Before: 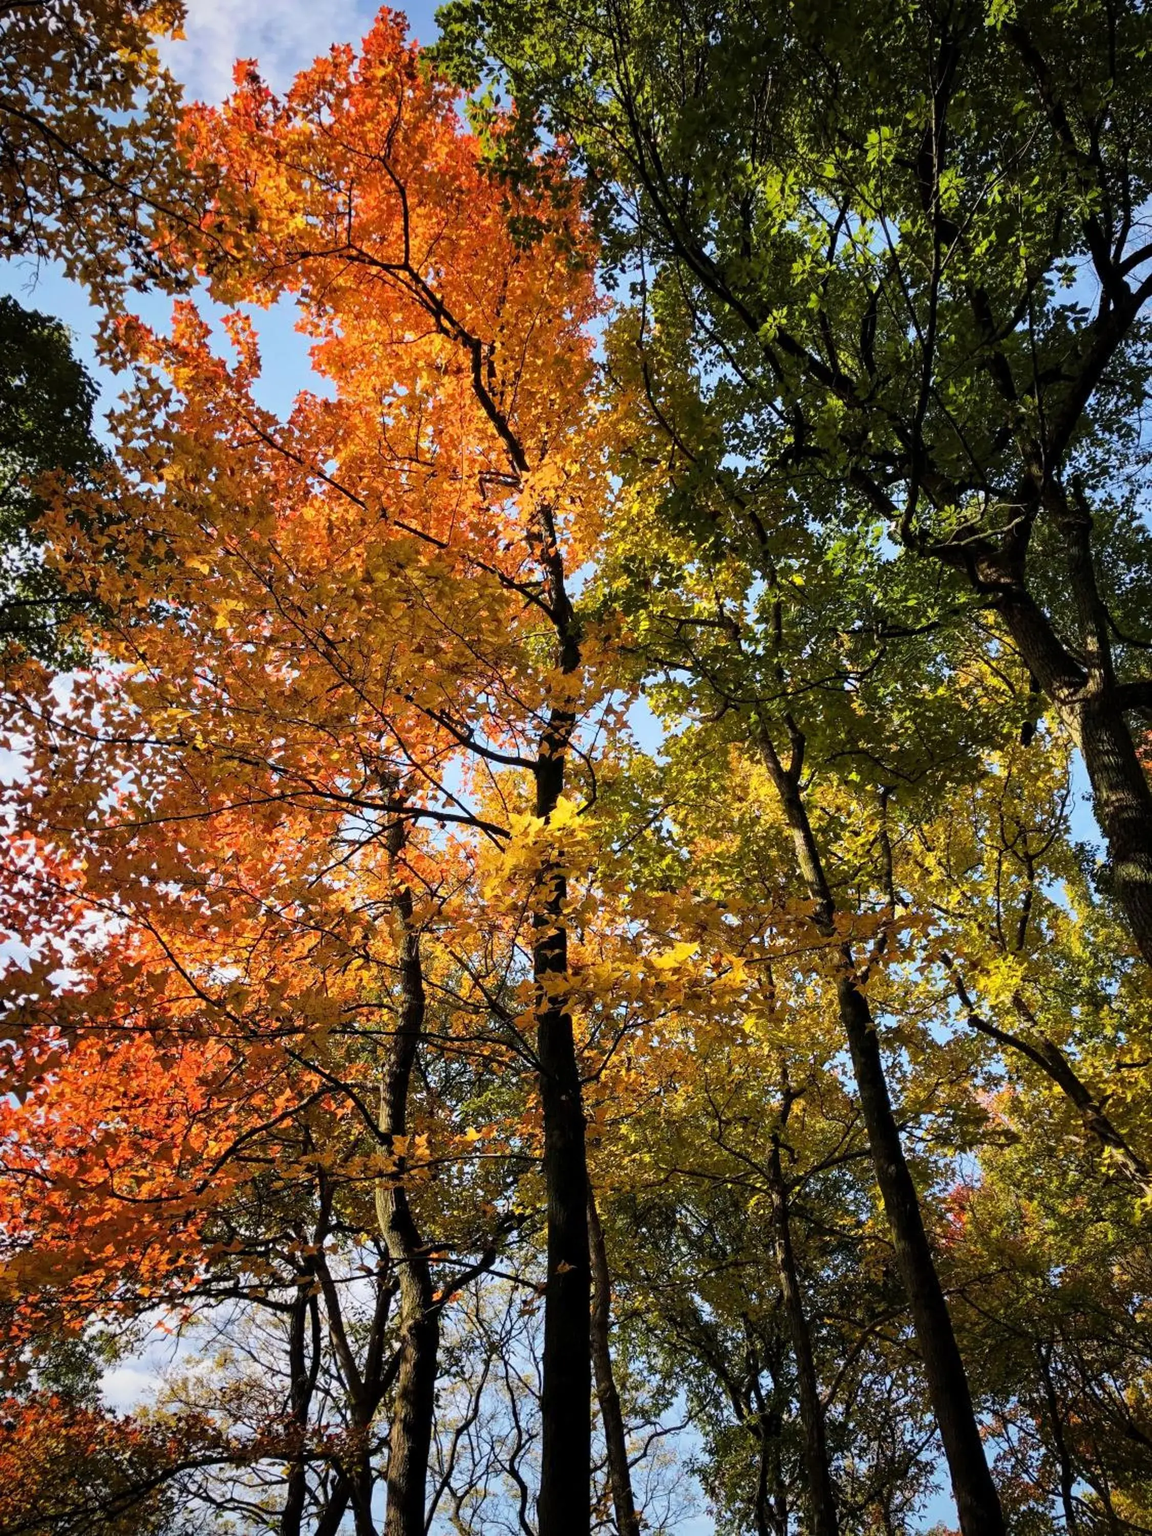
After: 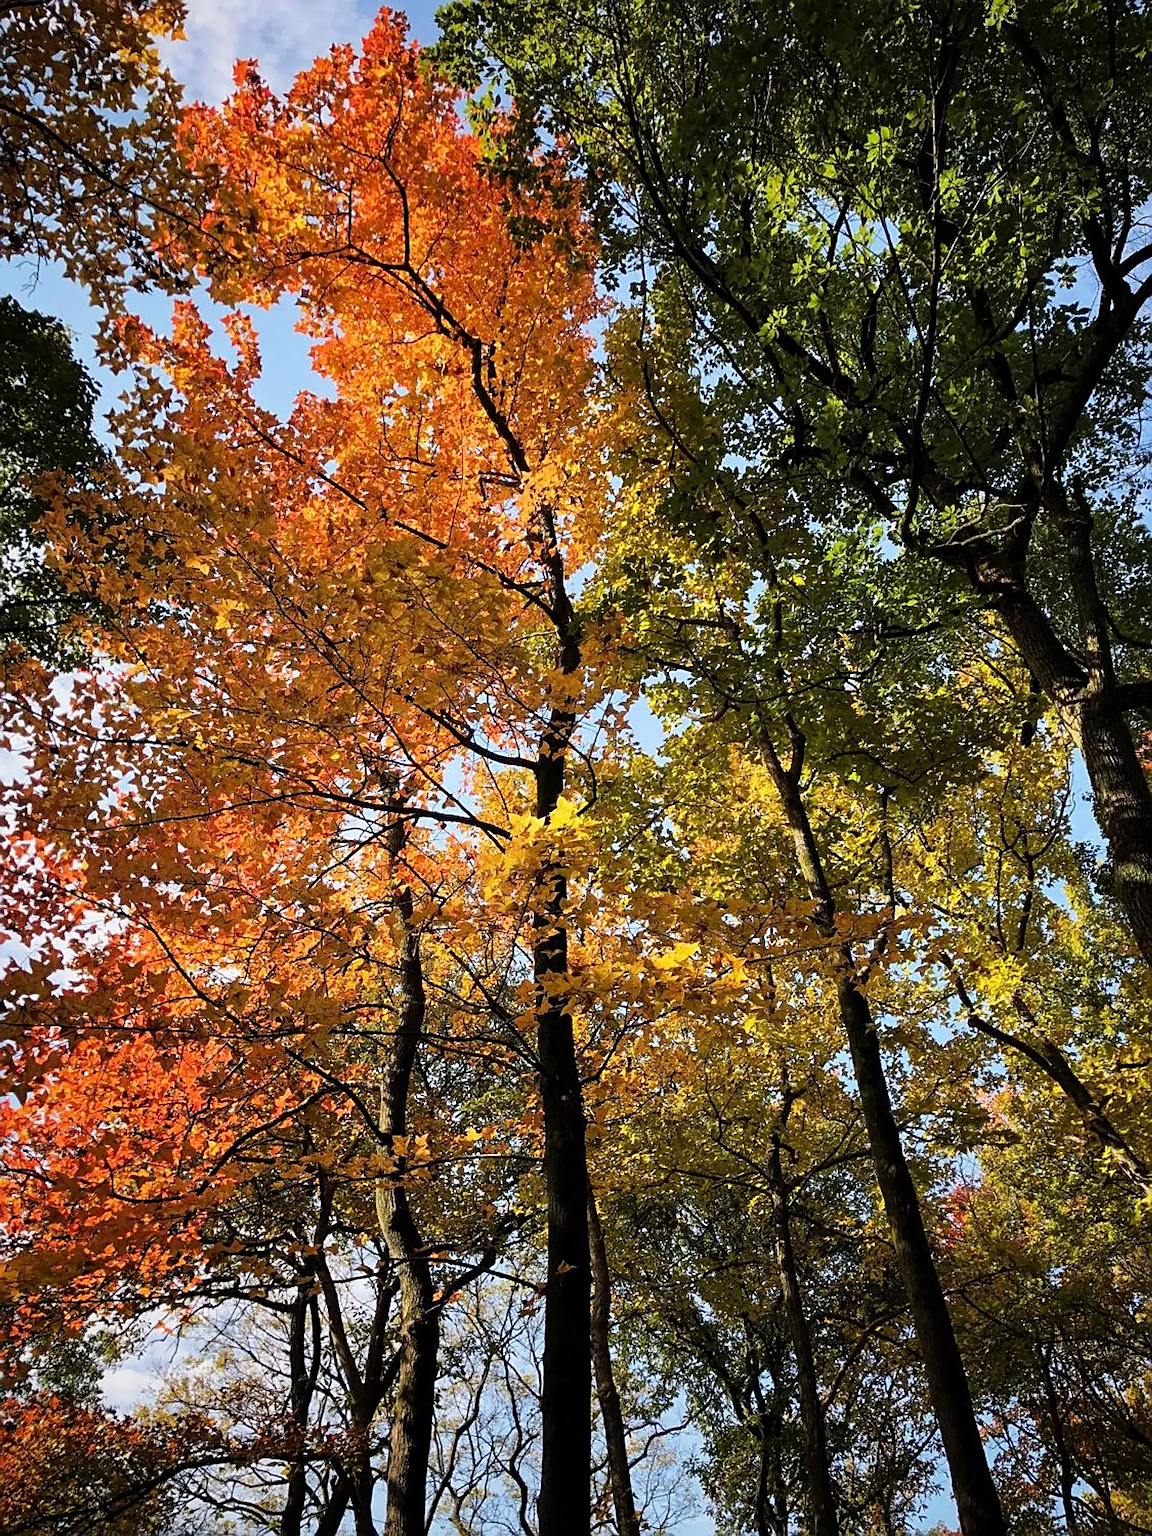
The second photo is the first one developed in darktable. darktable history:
sharpen: radius 2.619, amount 0.682
